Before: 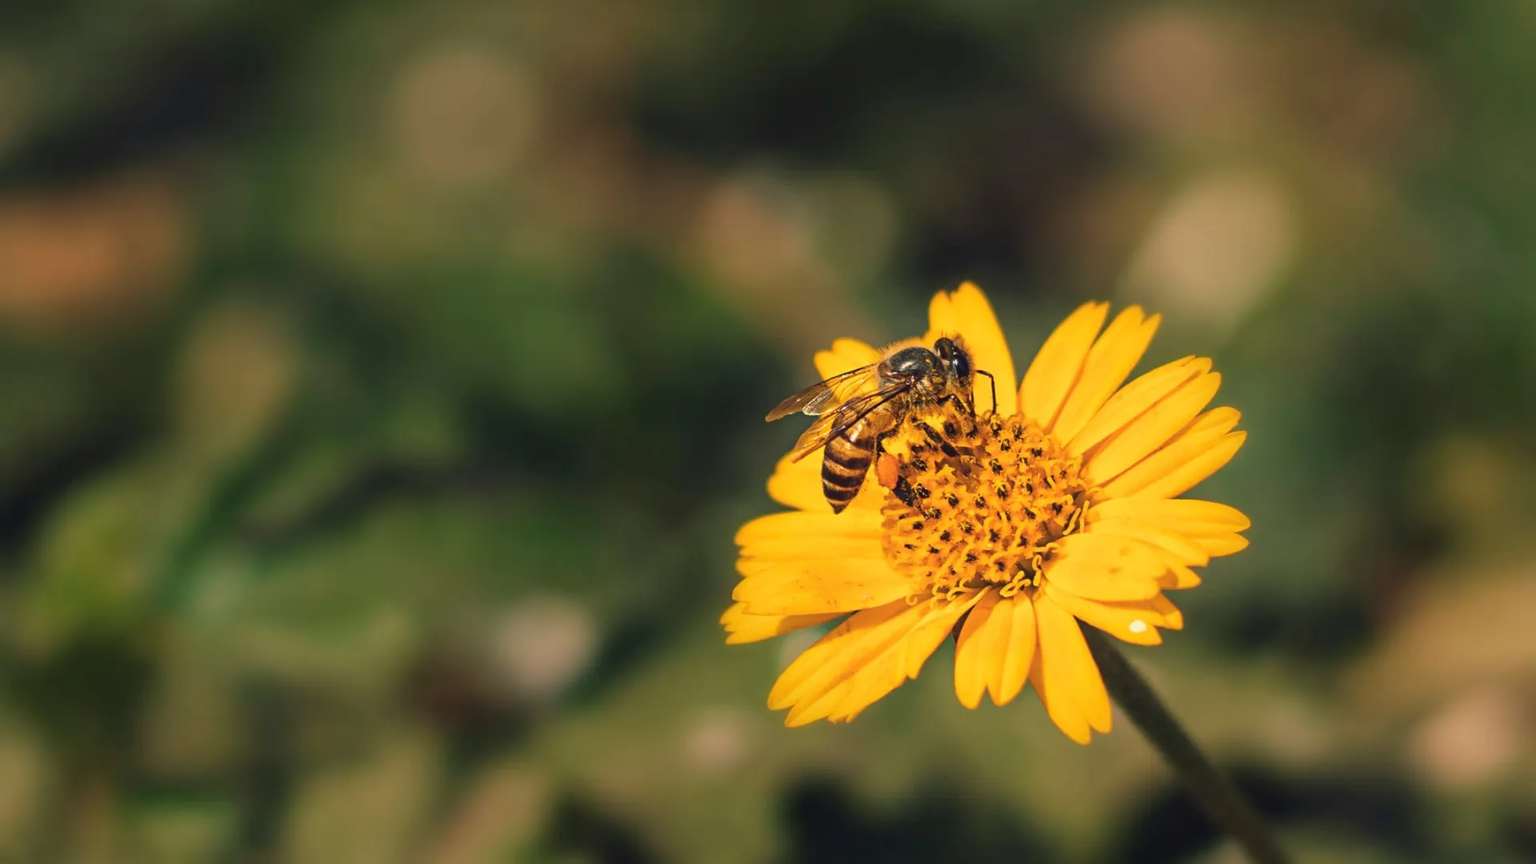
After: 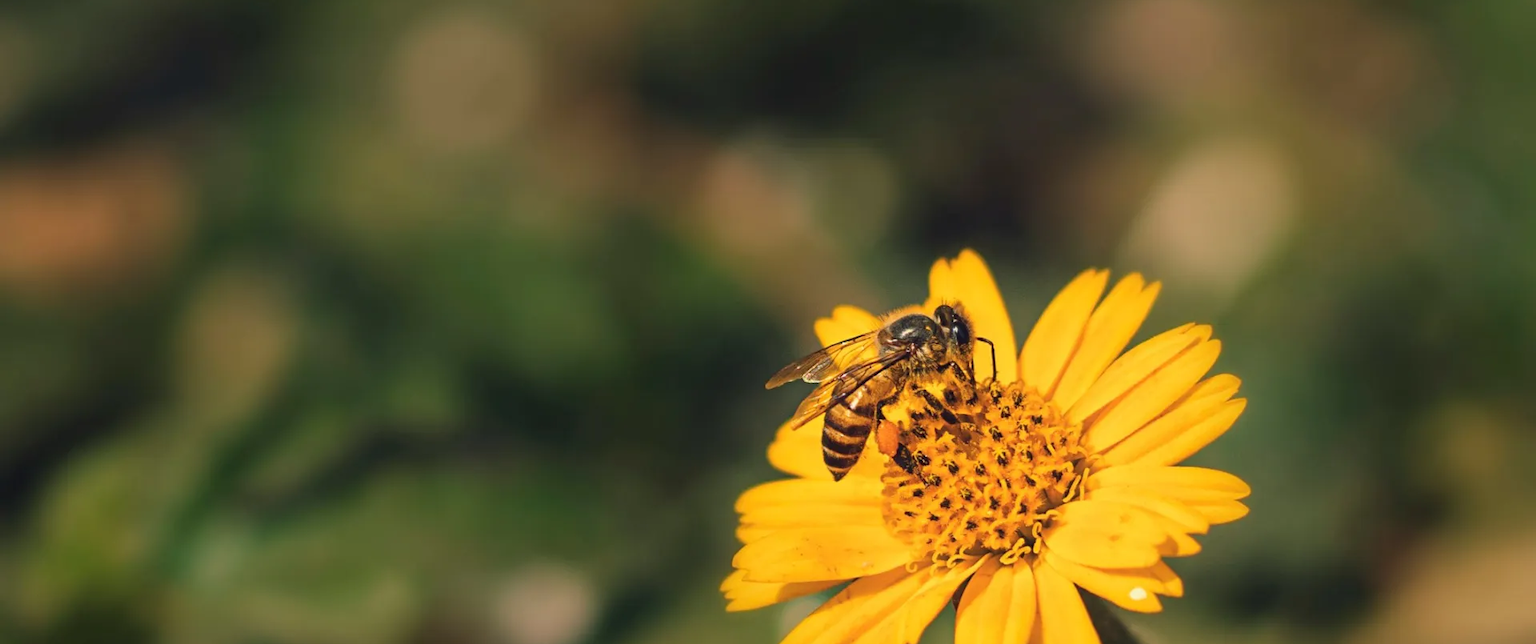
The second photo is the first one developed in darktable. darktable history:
crop: top 3.841%, bottom 21.527%
